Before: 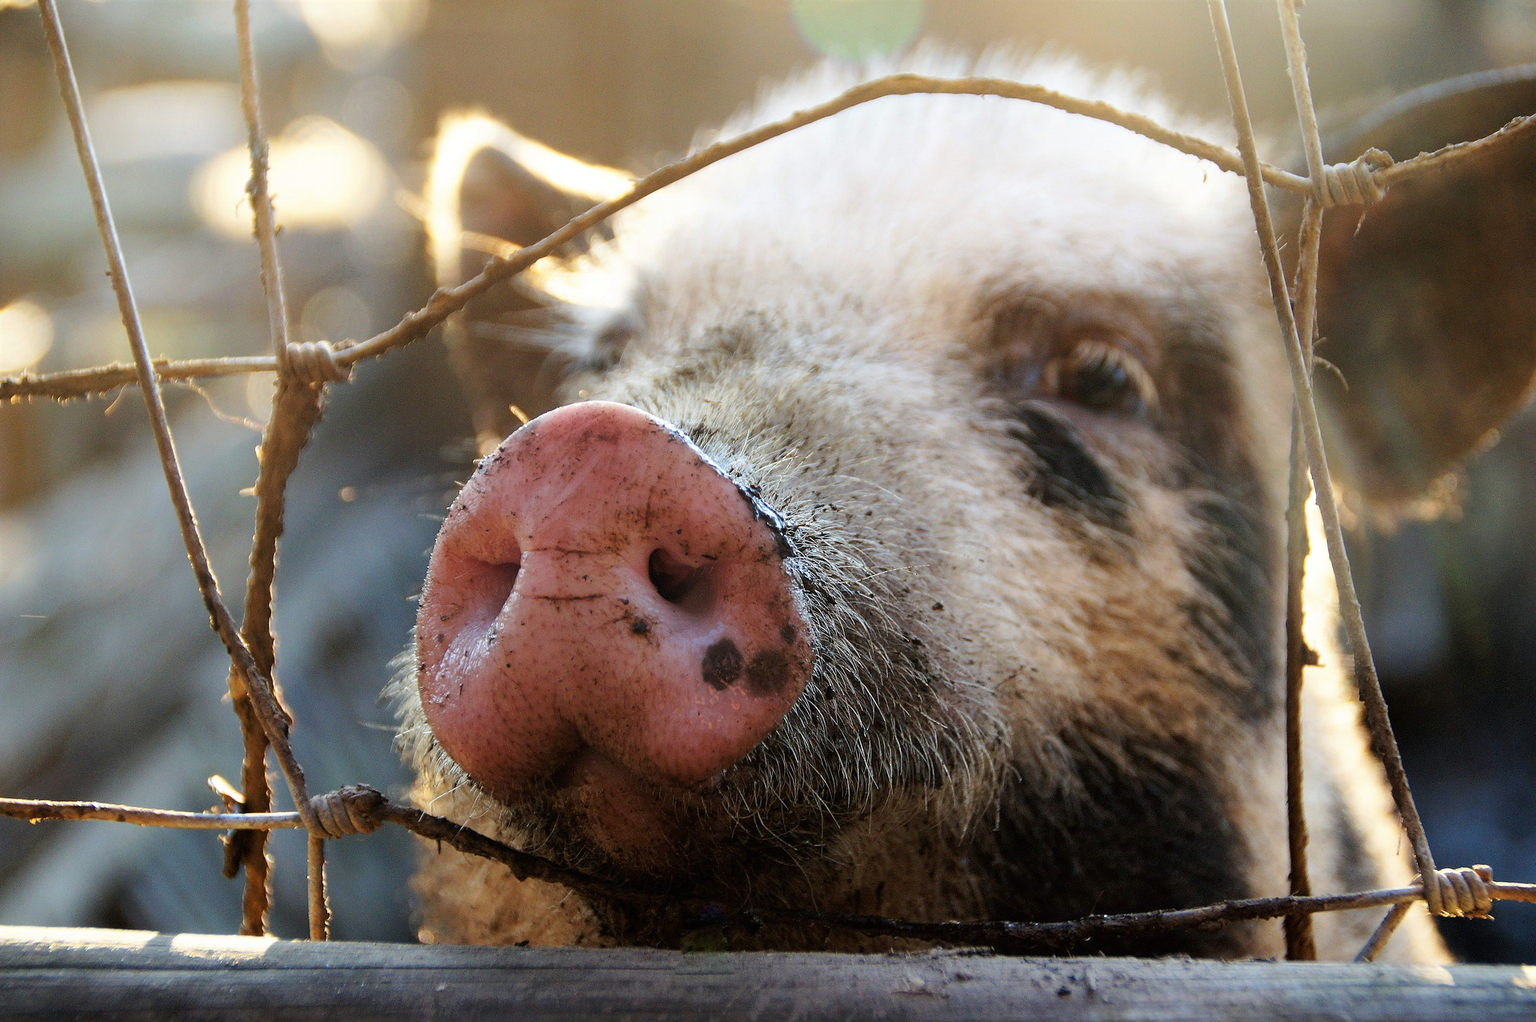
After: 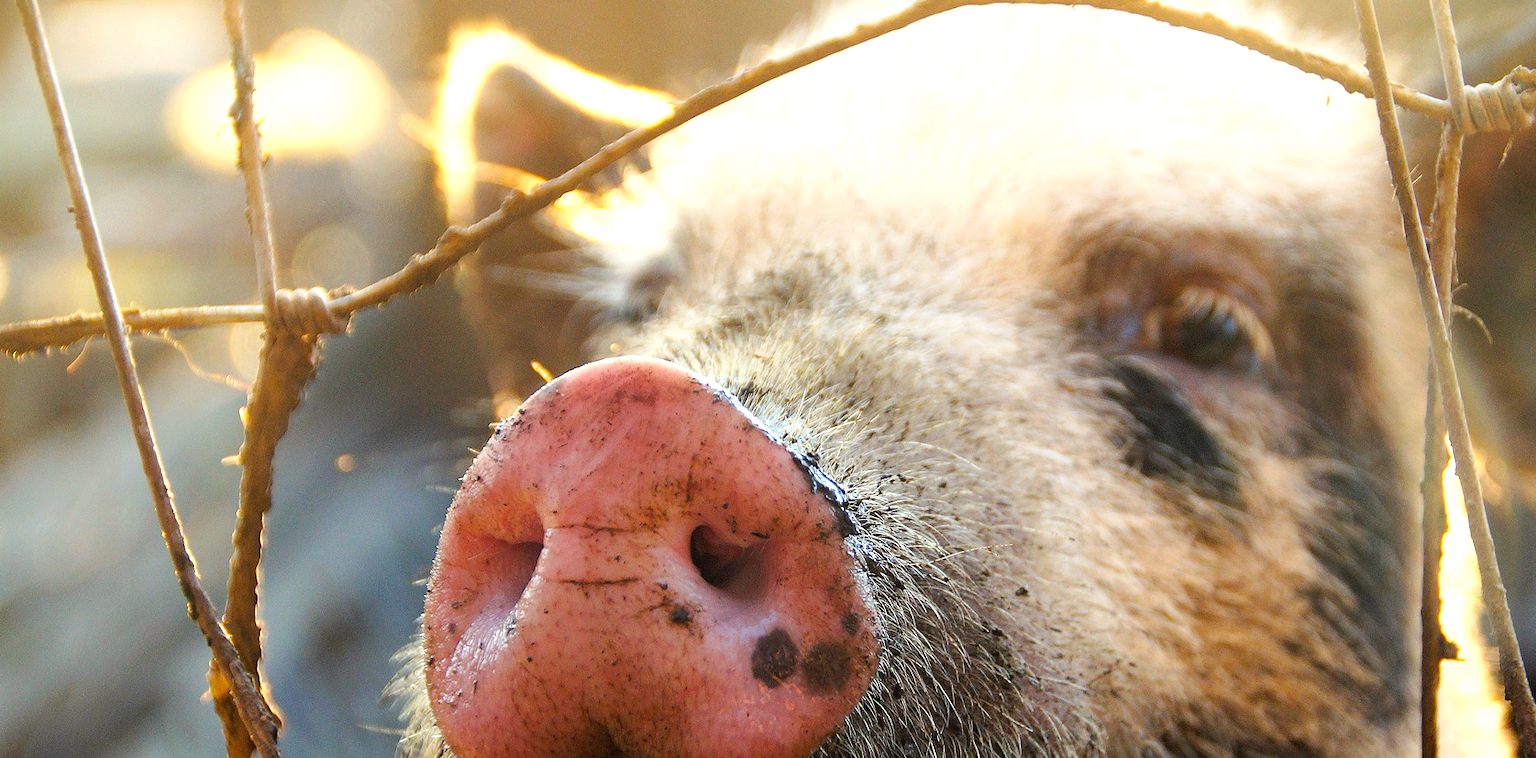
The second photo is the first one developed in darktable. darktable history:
tone equalizer: -8 EV -0.744 EV, -7 EV -0.736 EV, -6 EV -0.582 EV, -5 EV -0.384 EV, -3 EV 0.386 EV, -2 EV 0.6 EV, -1 EV 0.678 EV, +0 EV 0.726 EV, smoothing diameter 24.84%, edges refinement/feathering 10.33, preserve details guided filter
crop: left 3.065%, top 8.872%, right 9.645%, bottom 26.41%
color balance rgb: highlights gain › chroma 3.1%, highlights gain › hue 78.17°, perceptual saturation grading › global saturation 19.673%, contrast -9.651%
